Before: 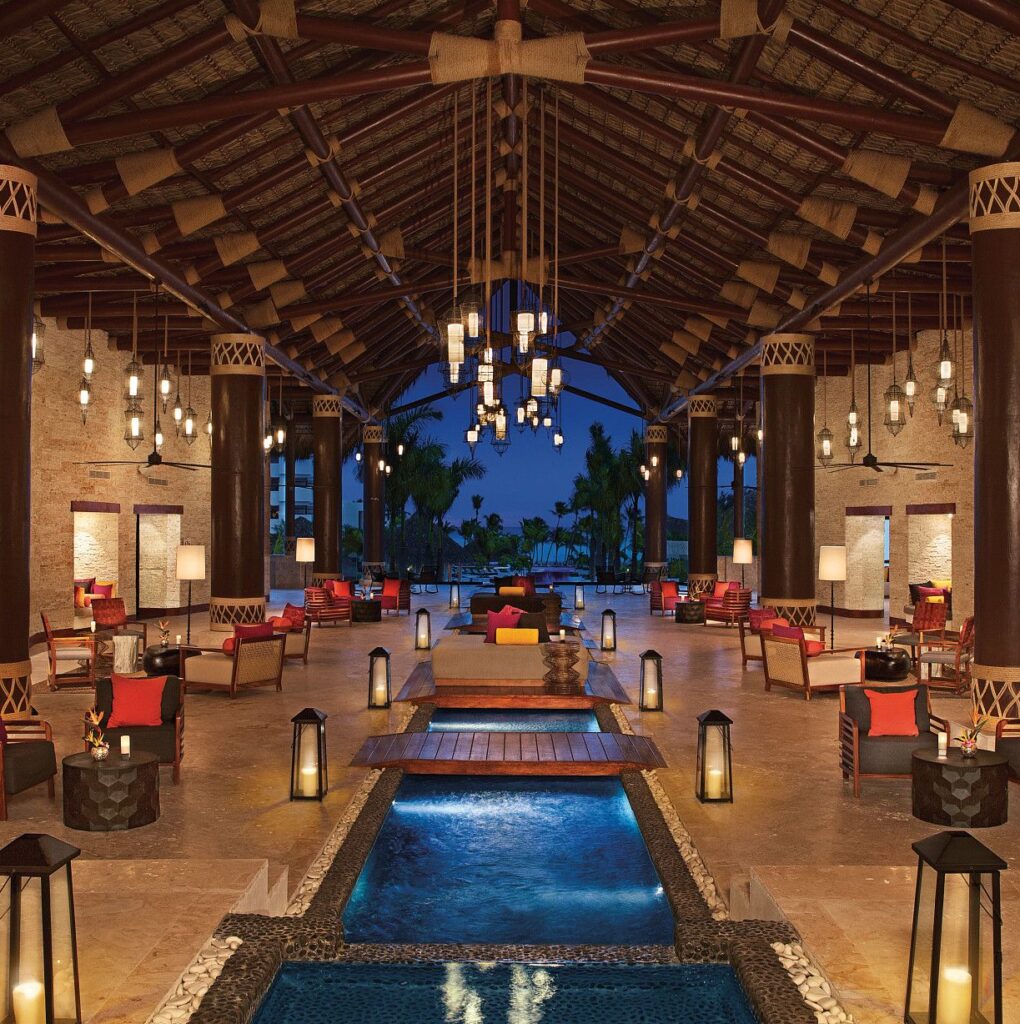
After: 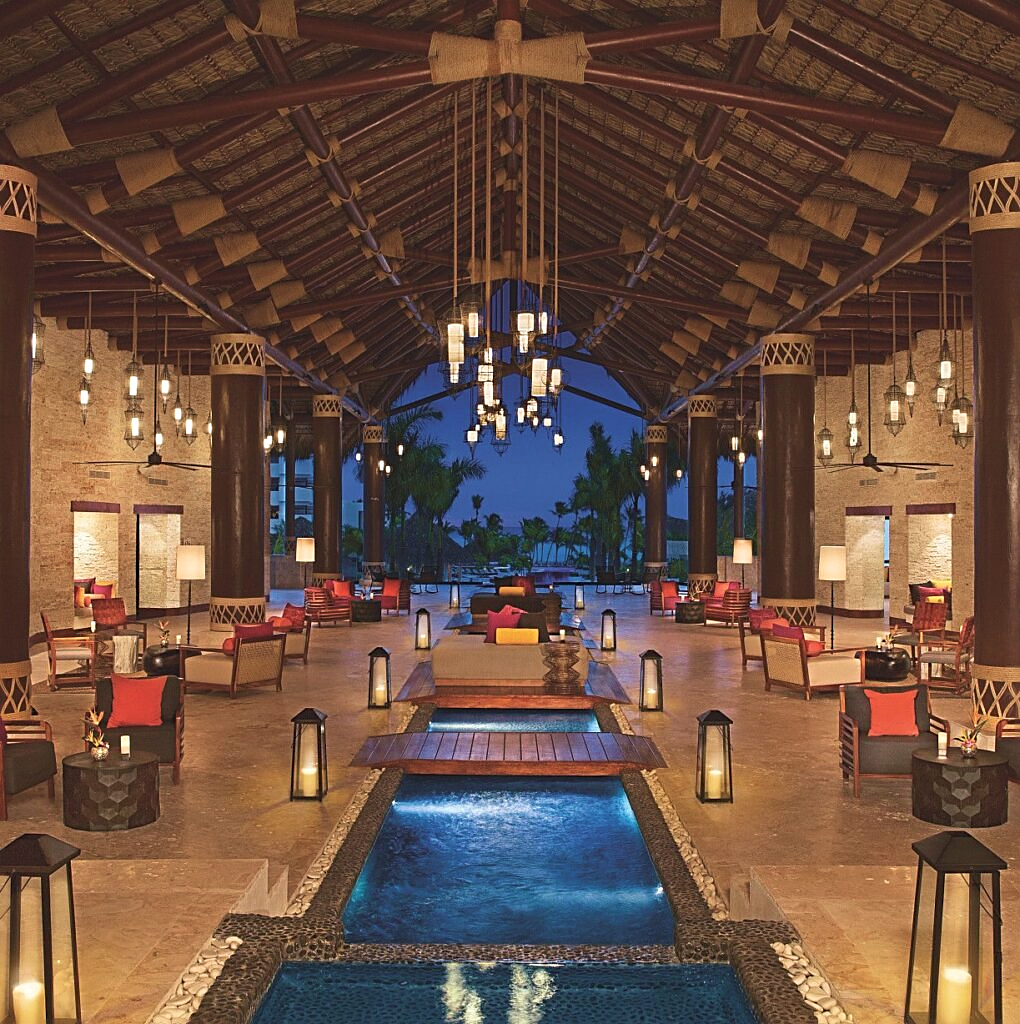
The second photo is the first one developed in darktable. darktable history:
color balance: lift [1.007, 1, 1, 1], gamma [1.097, 1, 1, 1]
white balance: emerald 1
velvia: on, module defaults
sharpen: on, module defaults
